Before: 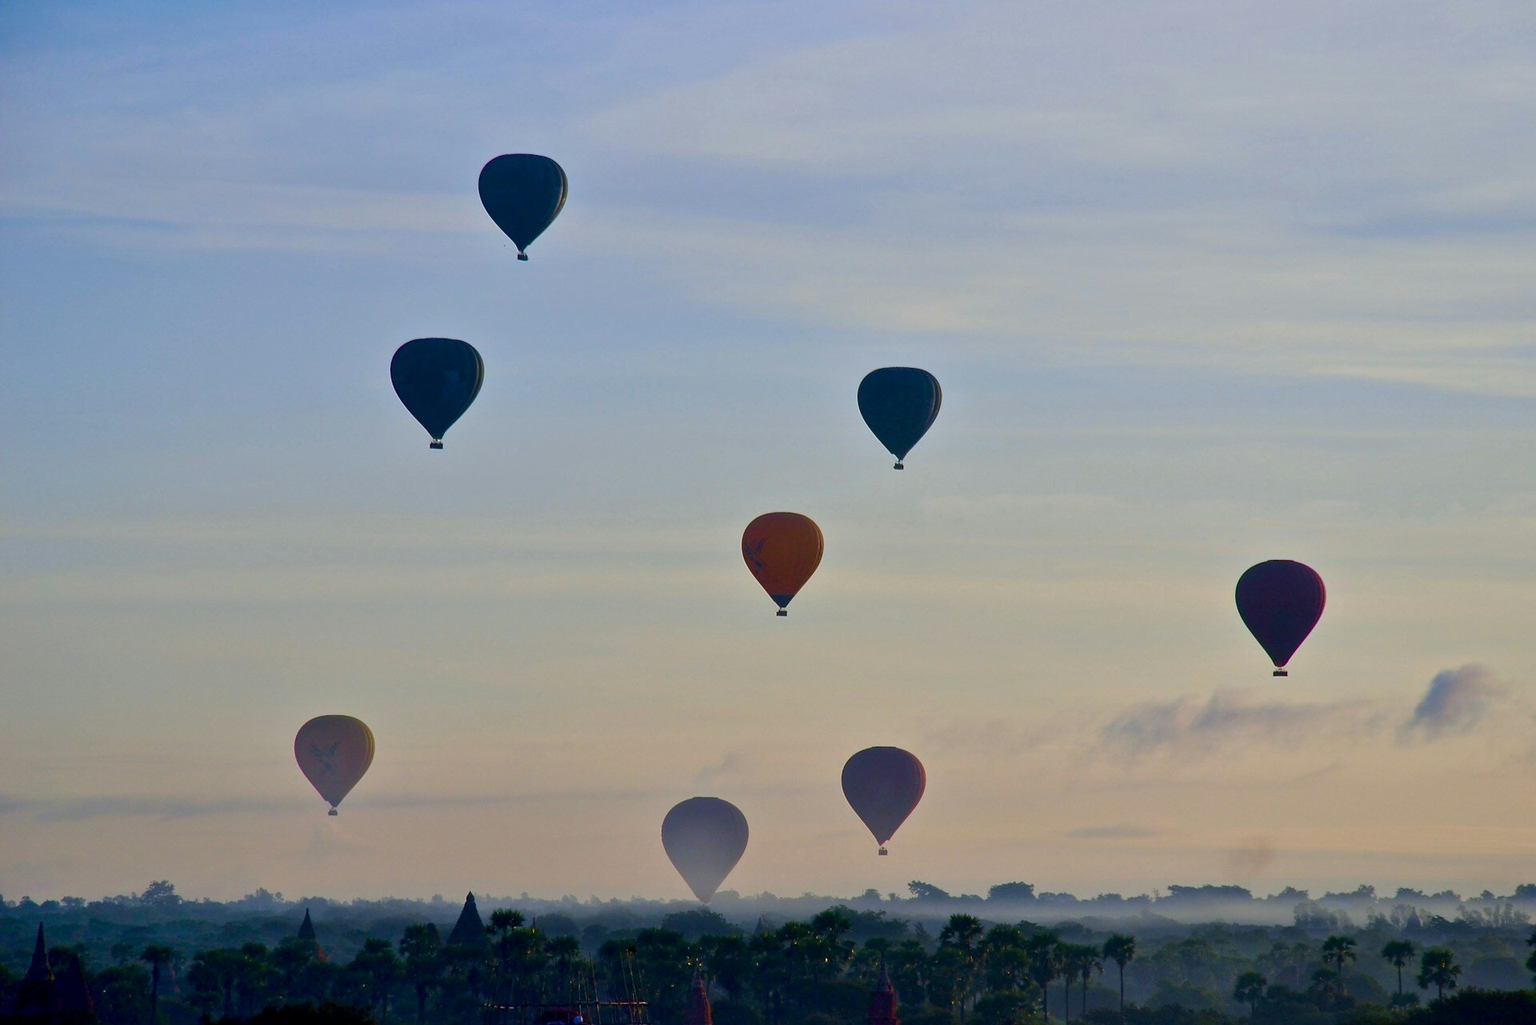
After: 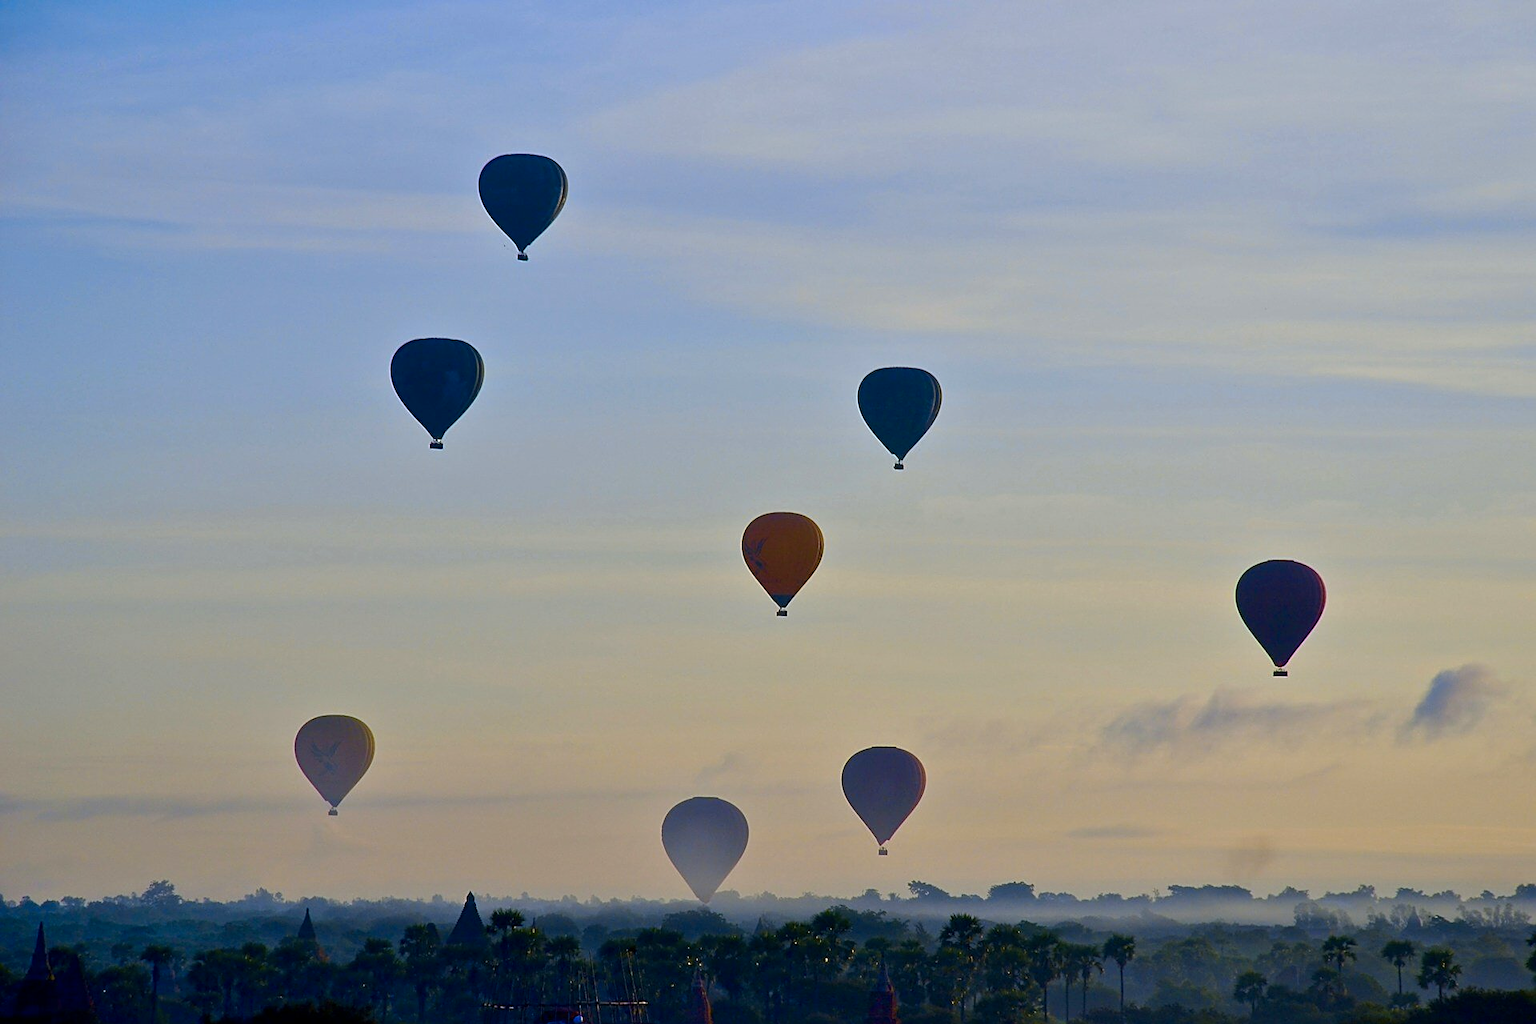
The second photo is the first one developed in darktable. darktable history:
color contrast: green-magenta contrast 0.85, blue-yellow contrast 1.25, unbound 0
sharpen: on, module defaults
